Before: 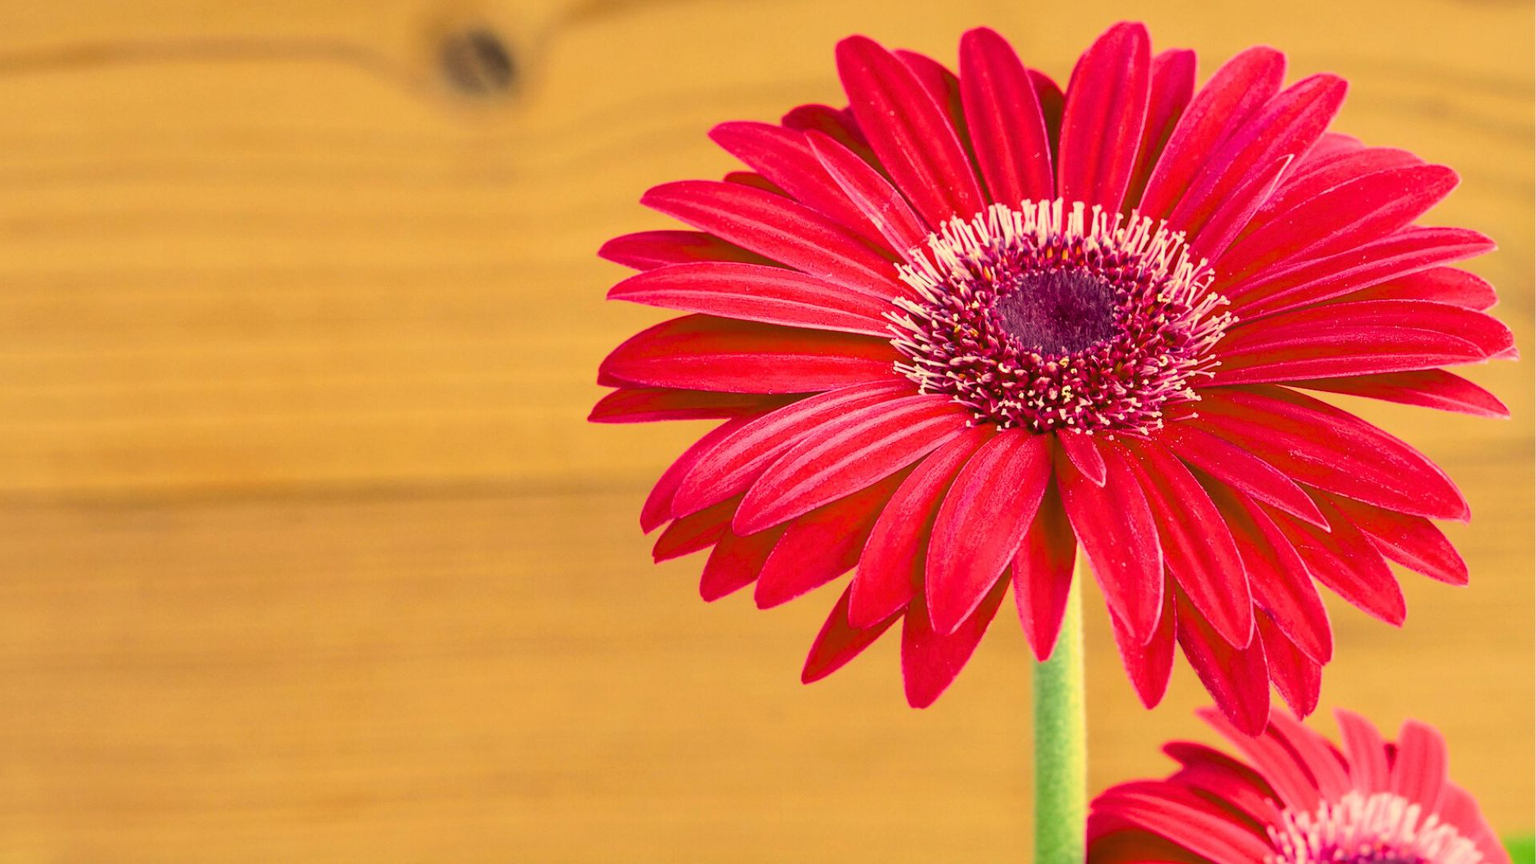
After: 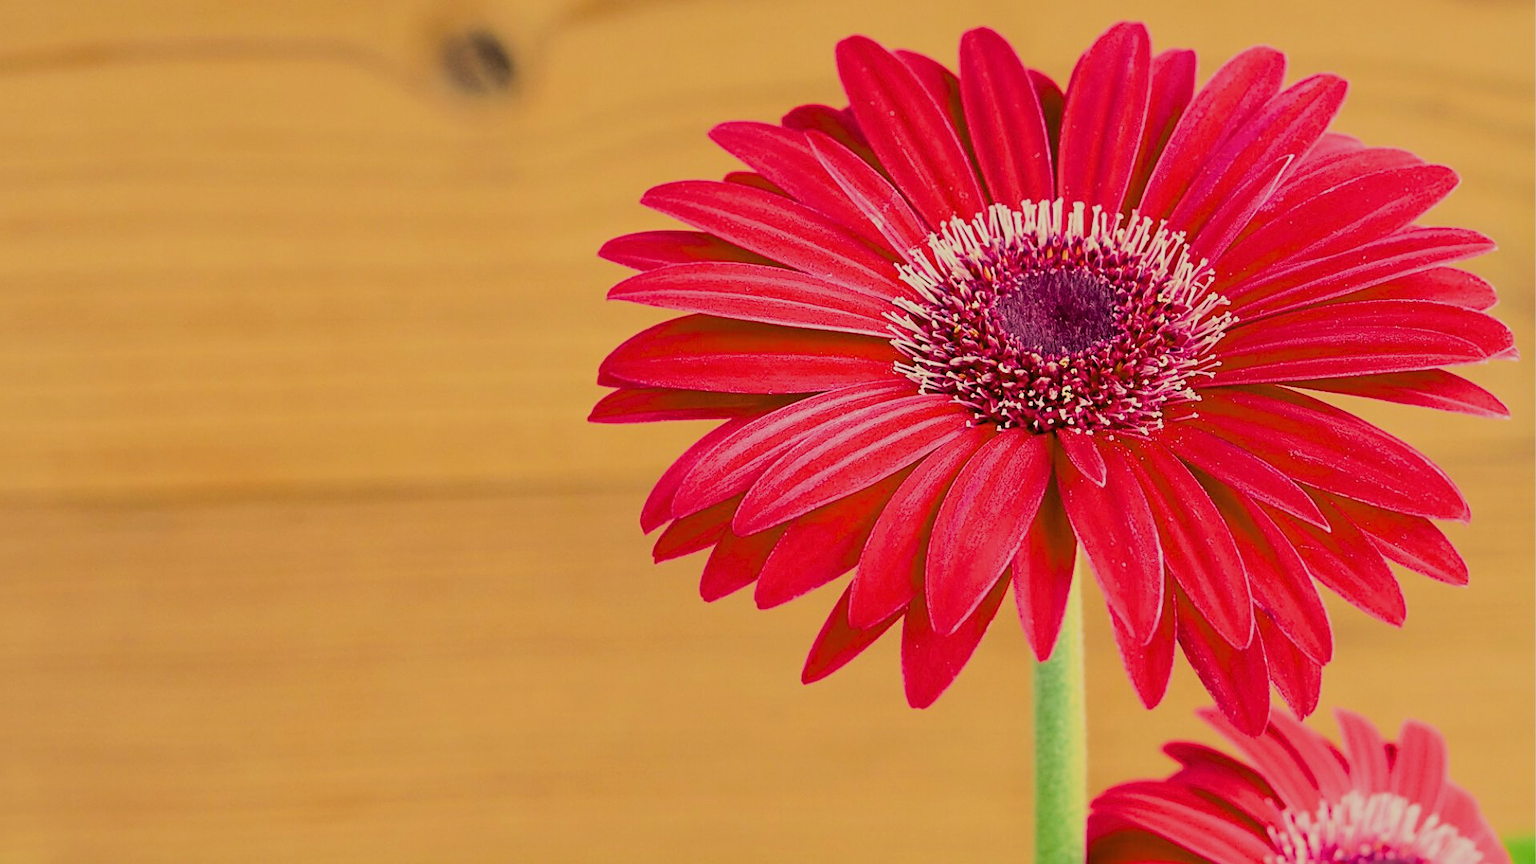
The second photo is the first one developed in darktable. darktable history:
filmic rgb: black relative exposure -7.65 EV, white relative exposure 4.56 EV, hardness 3.61
sharpen: amount 0.6
